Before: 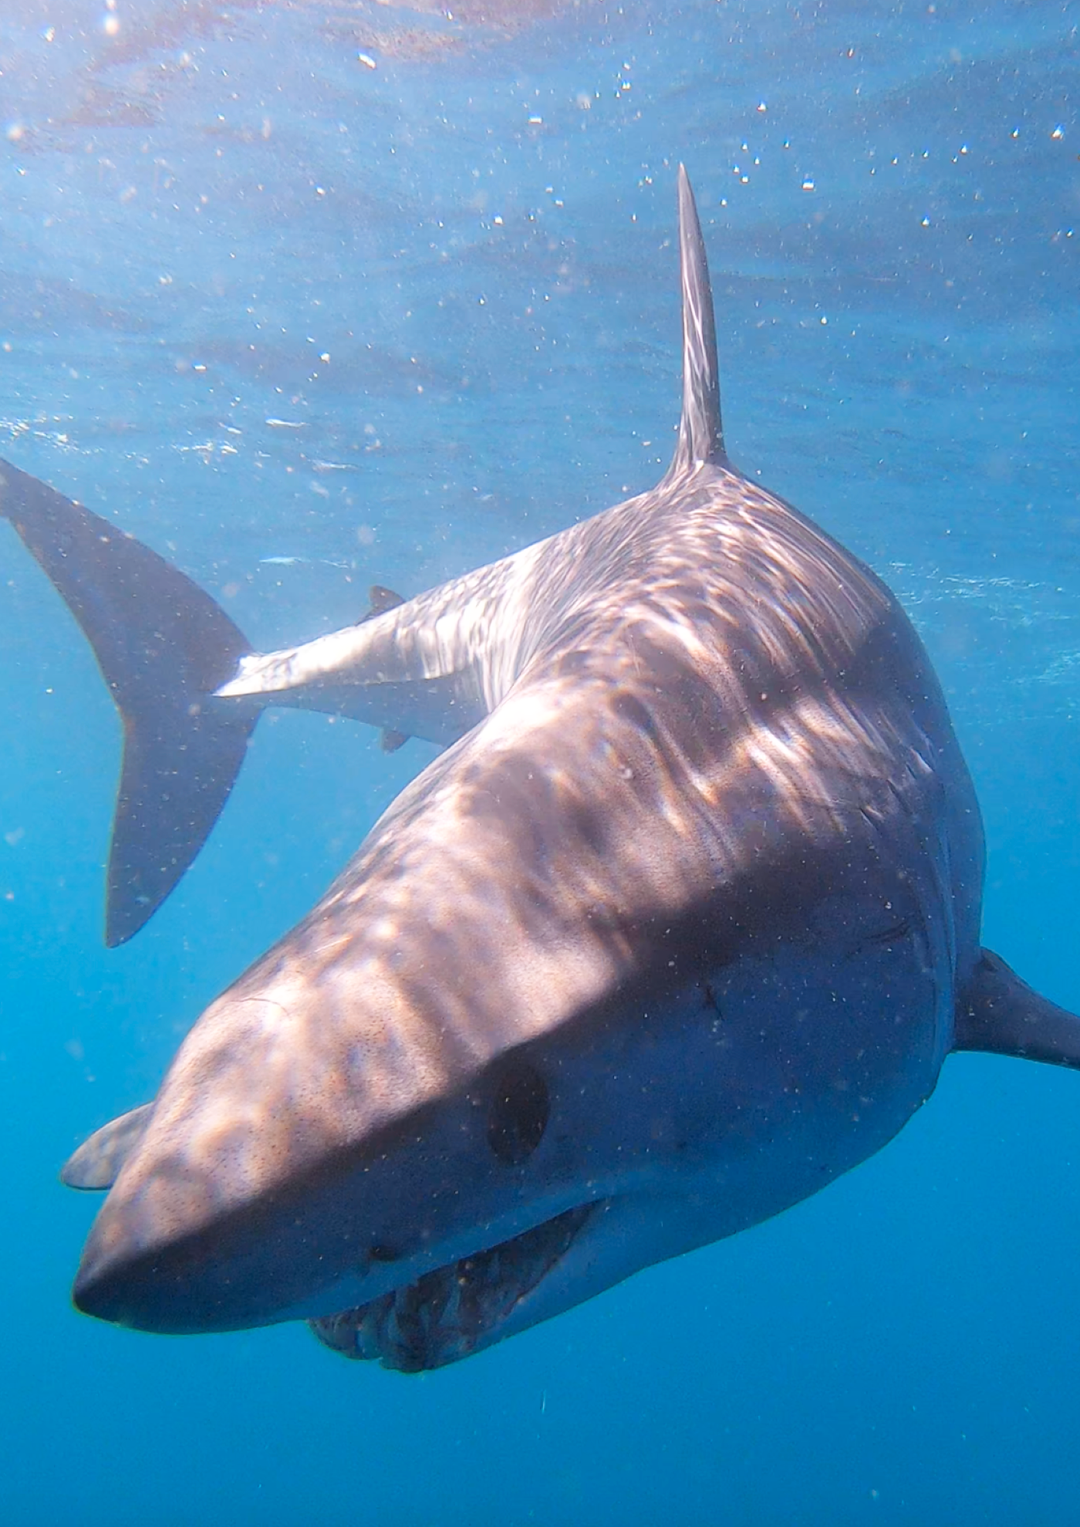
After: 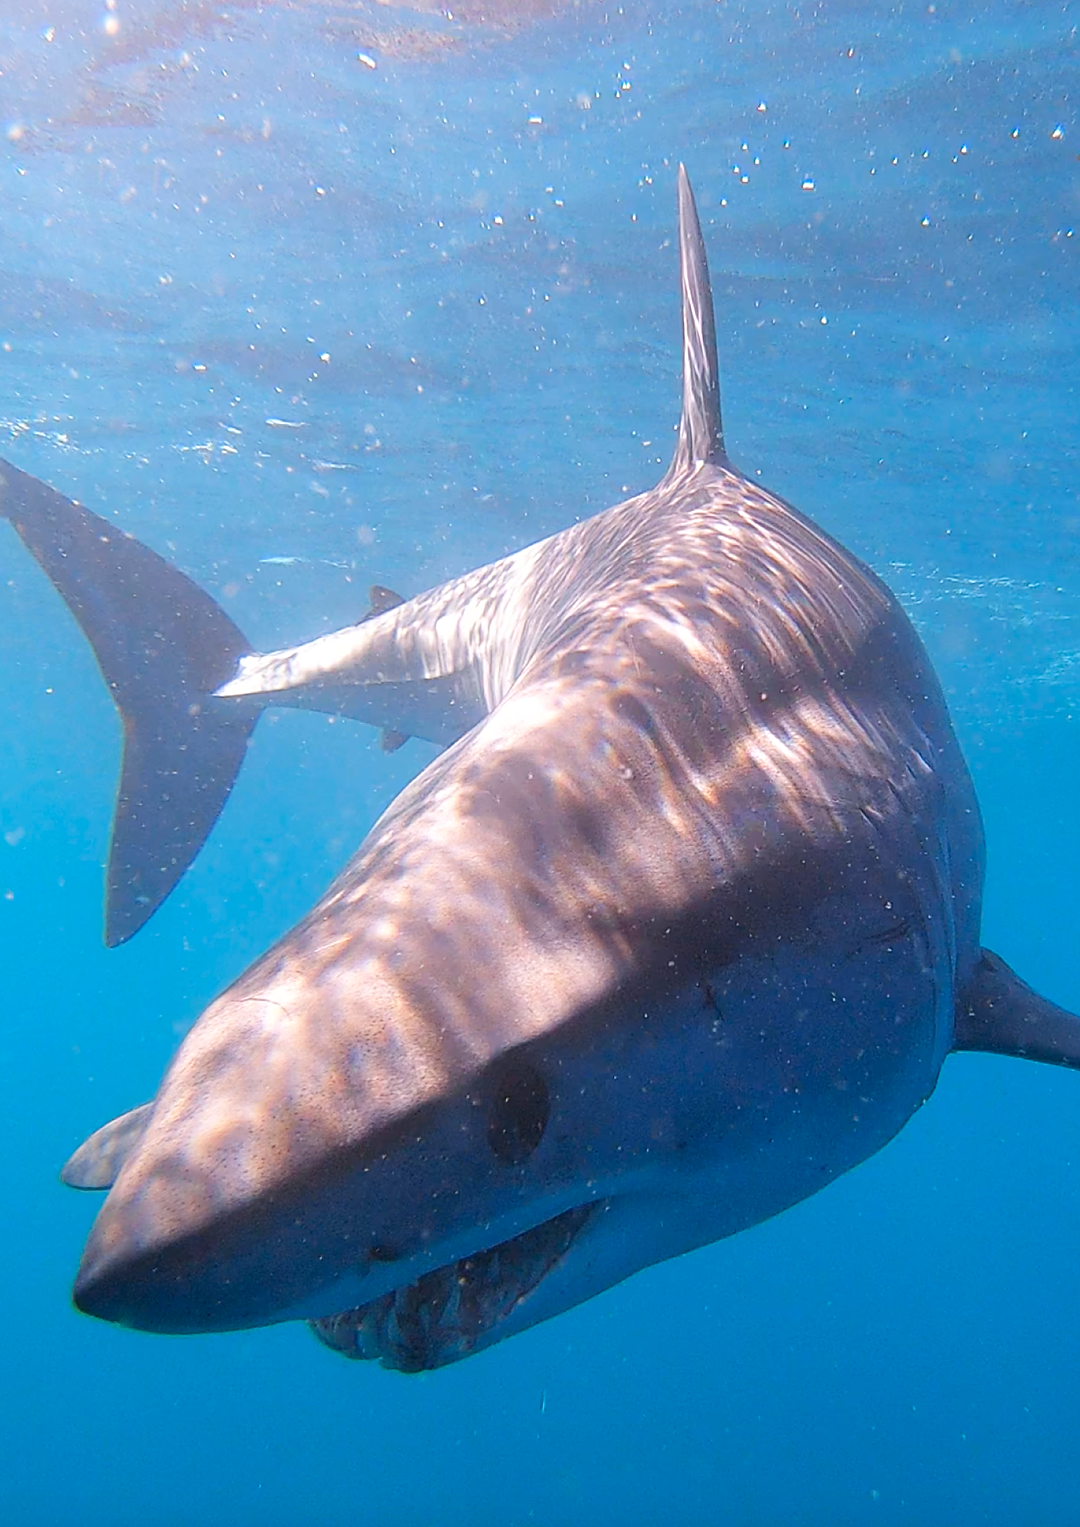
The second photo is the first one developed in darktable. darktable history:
color balance: output saturation 110%
sharpen: on, module defaults
